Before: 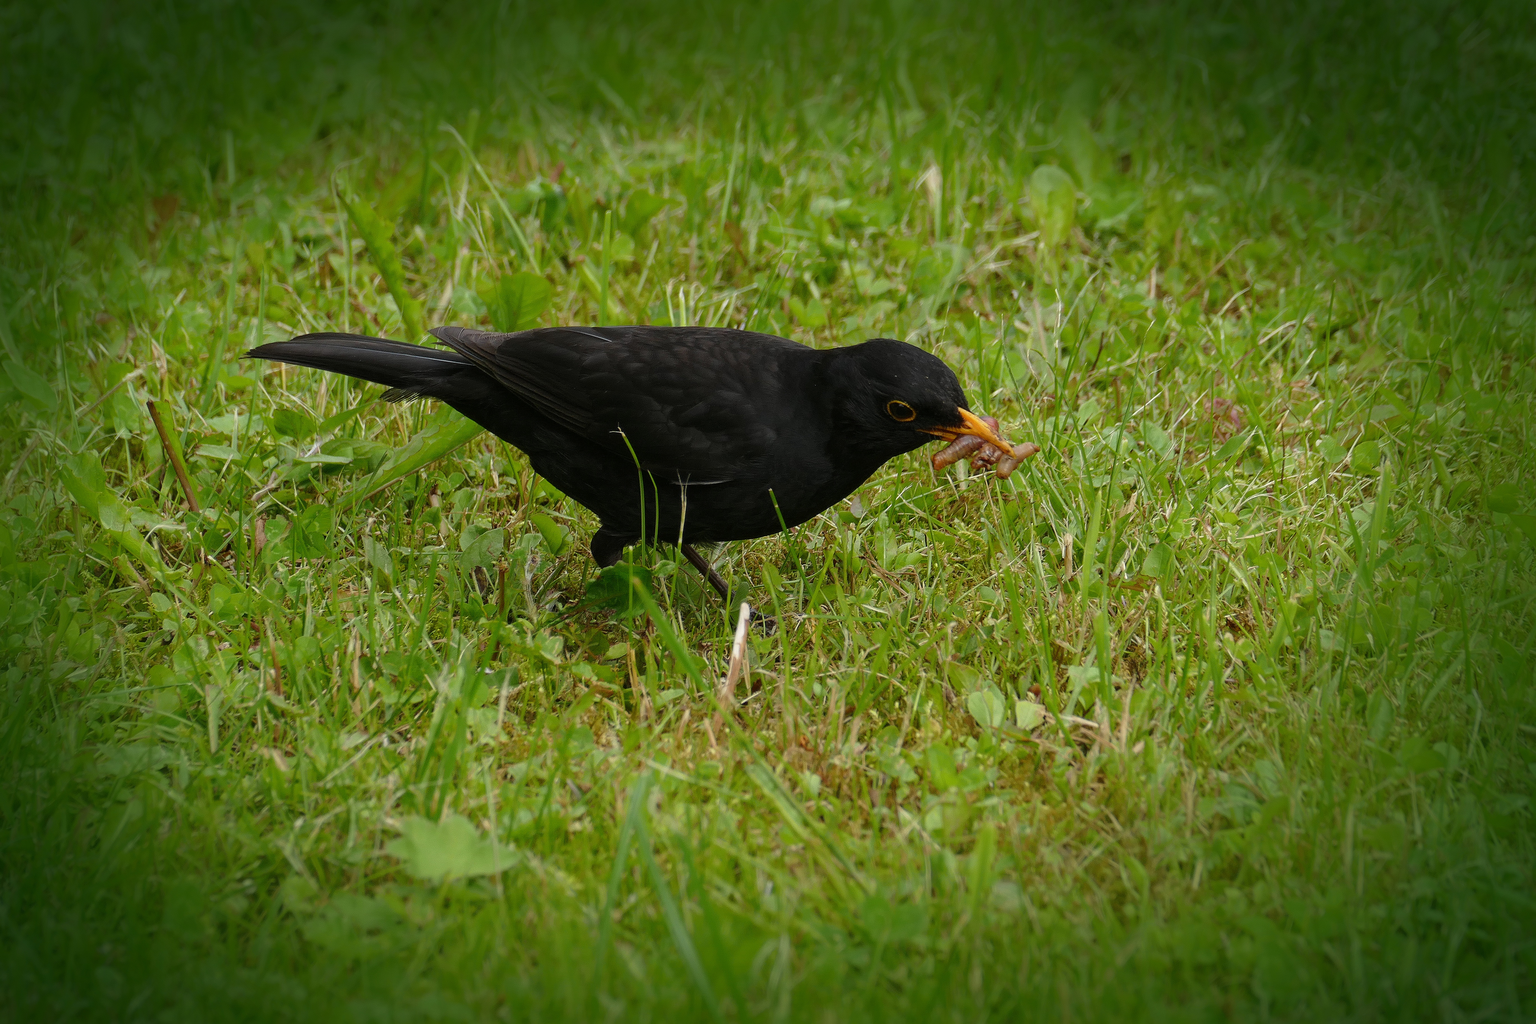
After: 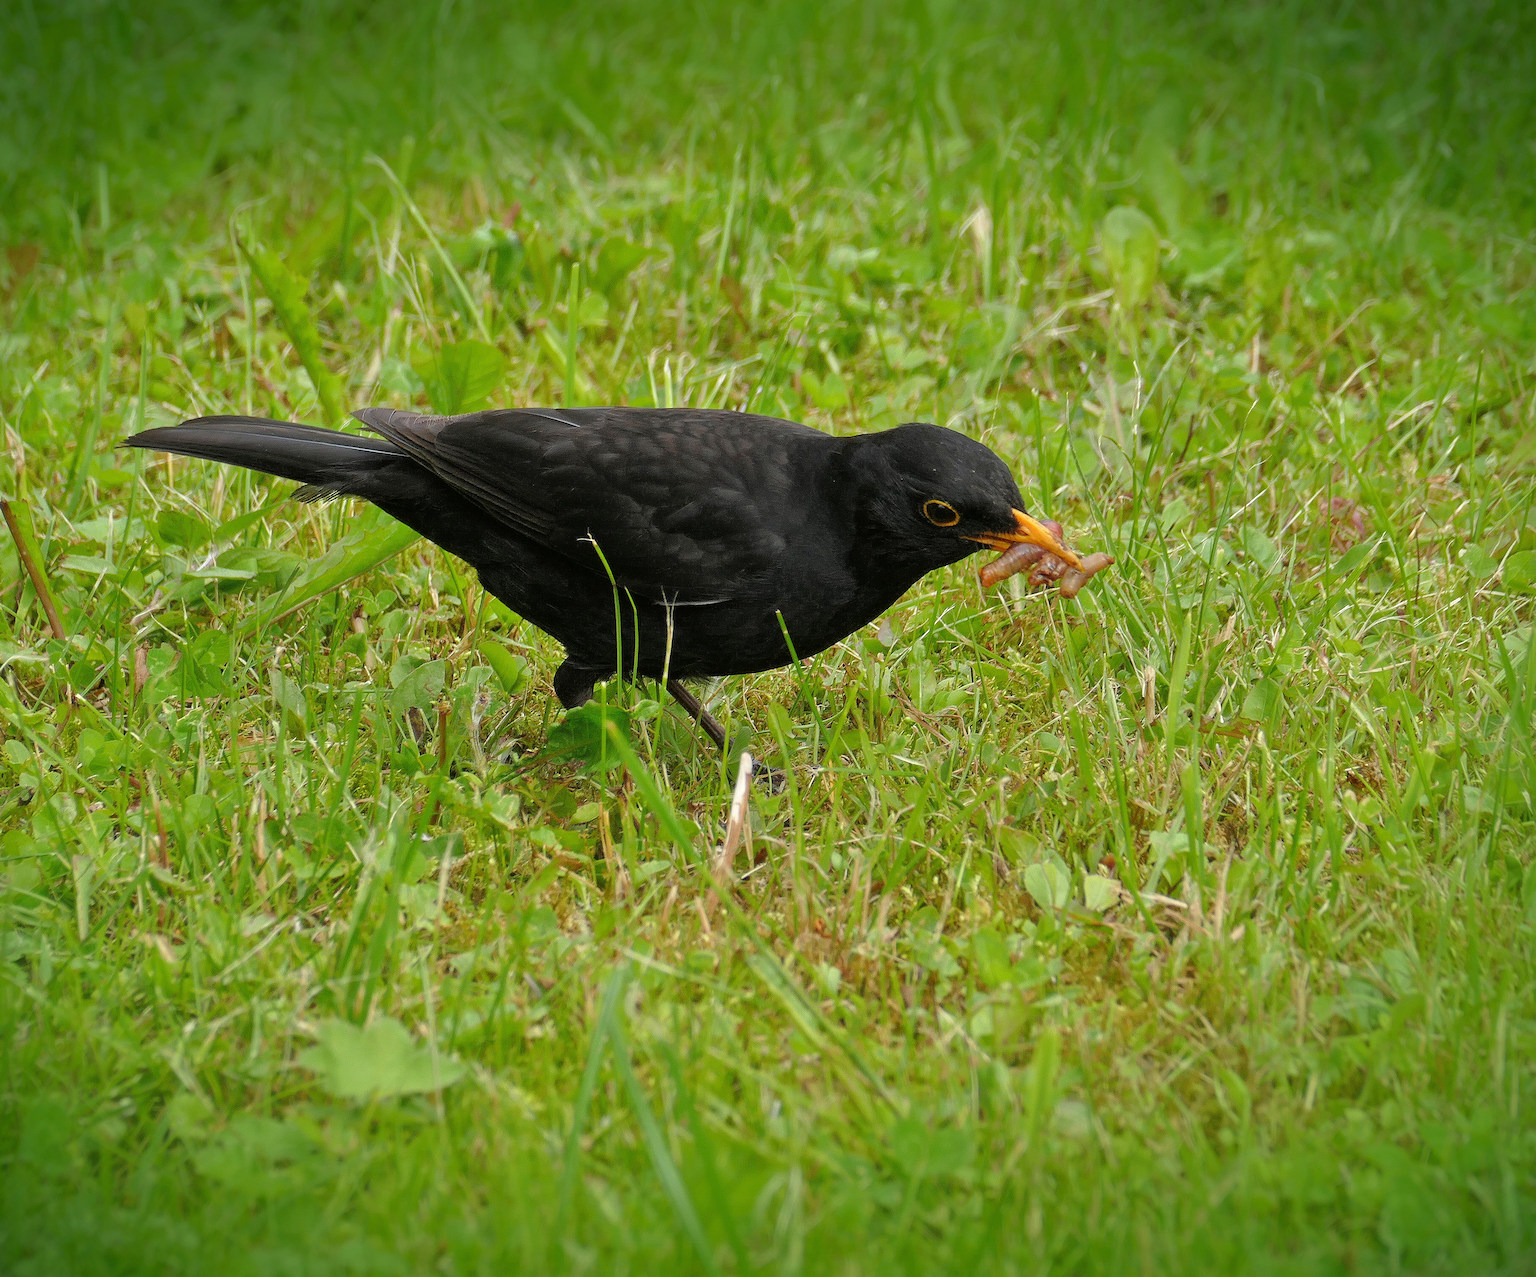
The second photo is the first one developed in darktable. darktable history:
crop and rotate: left 9.595%, right 10.279%
tone equalizer: -7 EV 0.156 EV, -6 EV 0.561 EV, -5 EV 1.19 EV, -4 EV 1.35 EV, -3 EV 1.14 EV, -2 EV 0.6 EV, -1 EV 0.151 EV
